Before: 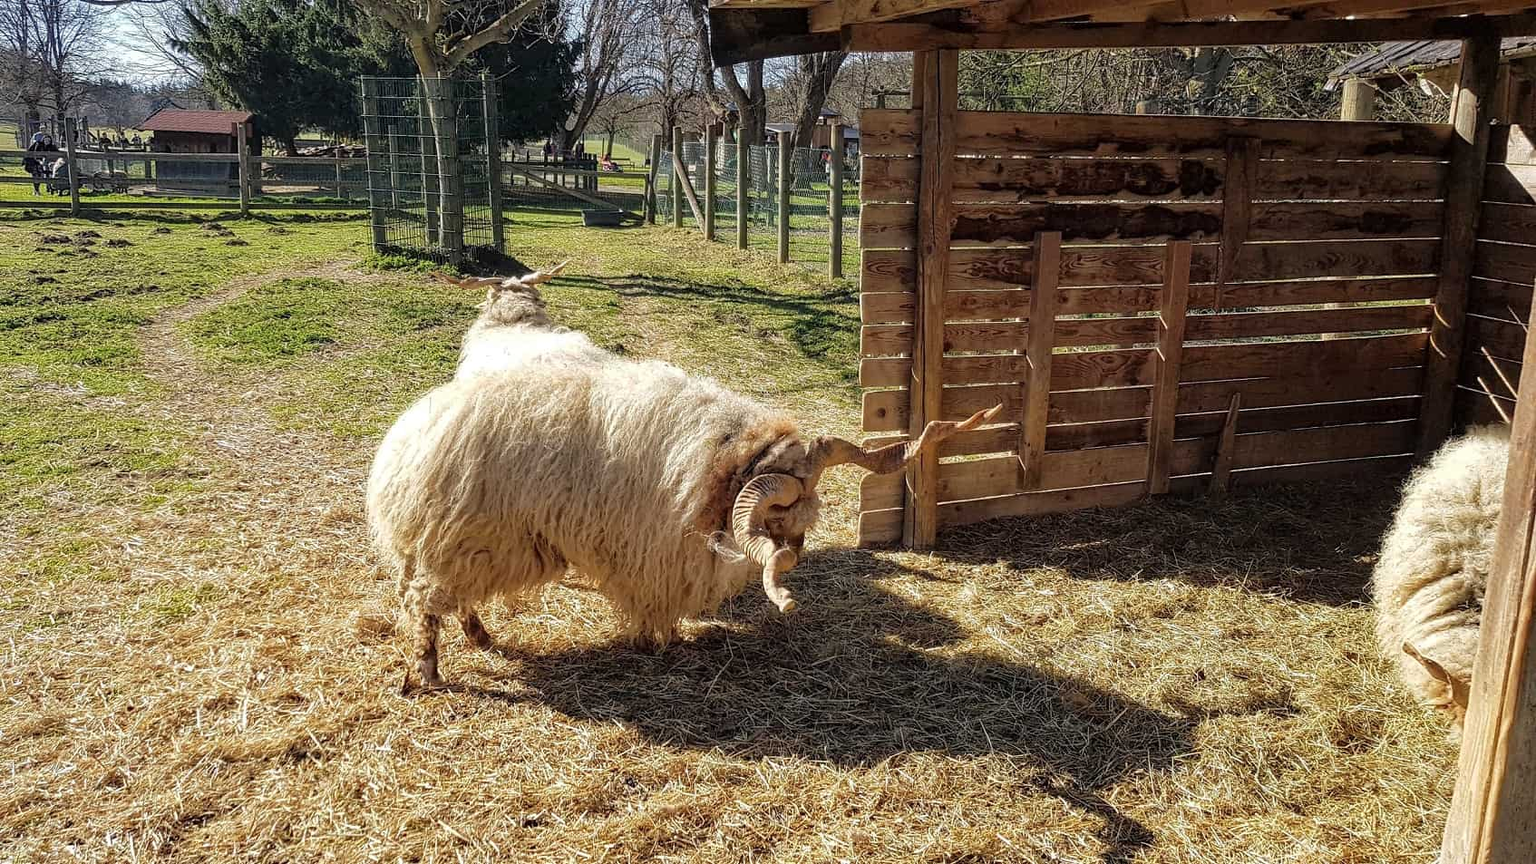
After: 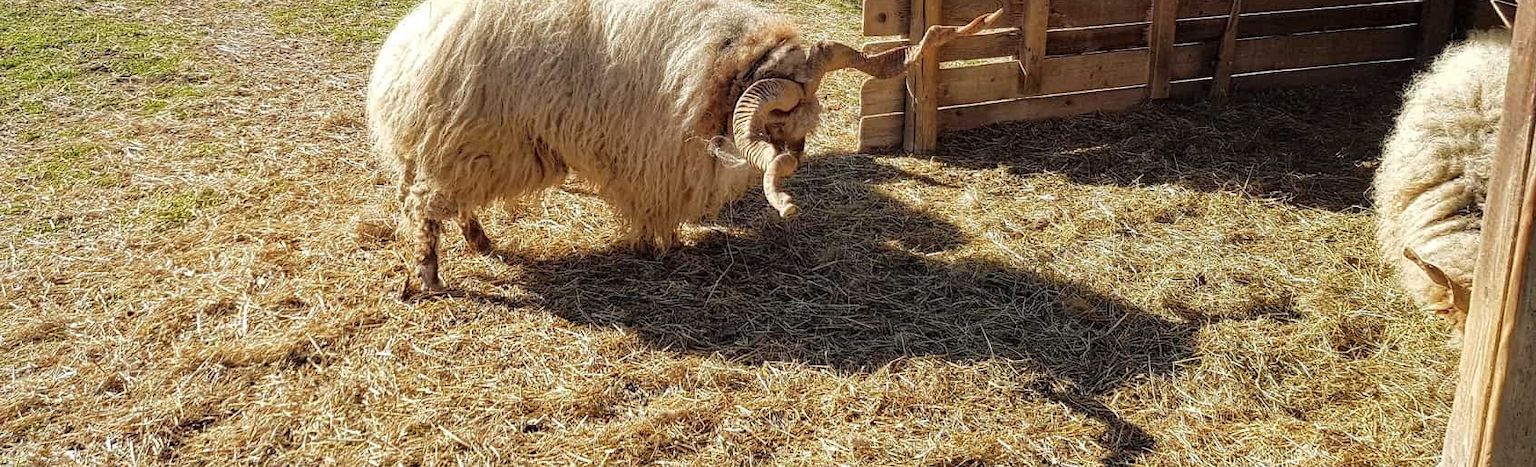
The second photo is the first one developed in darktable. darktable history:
crop and rotate: top 45.959%, right 0.053%
